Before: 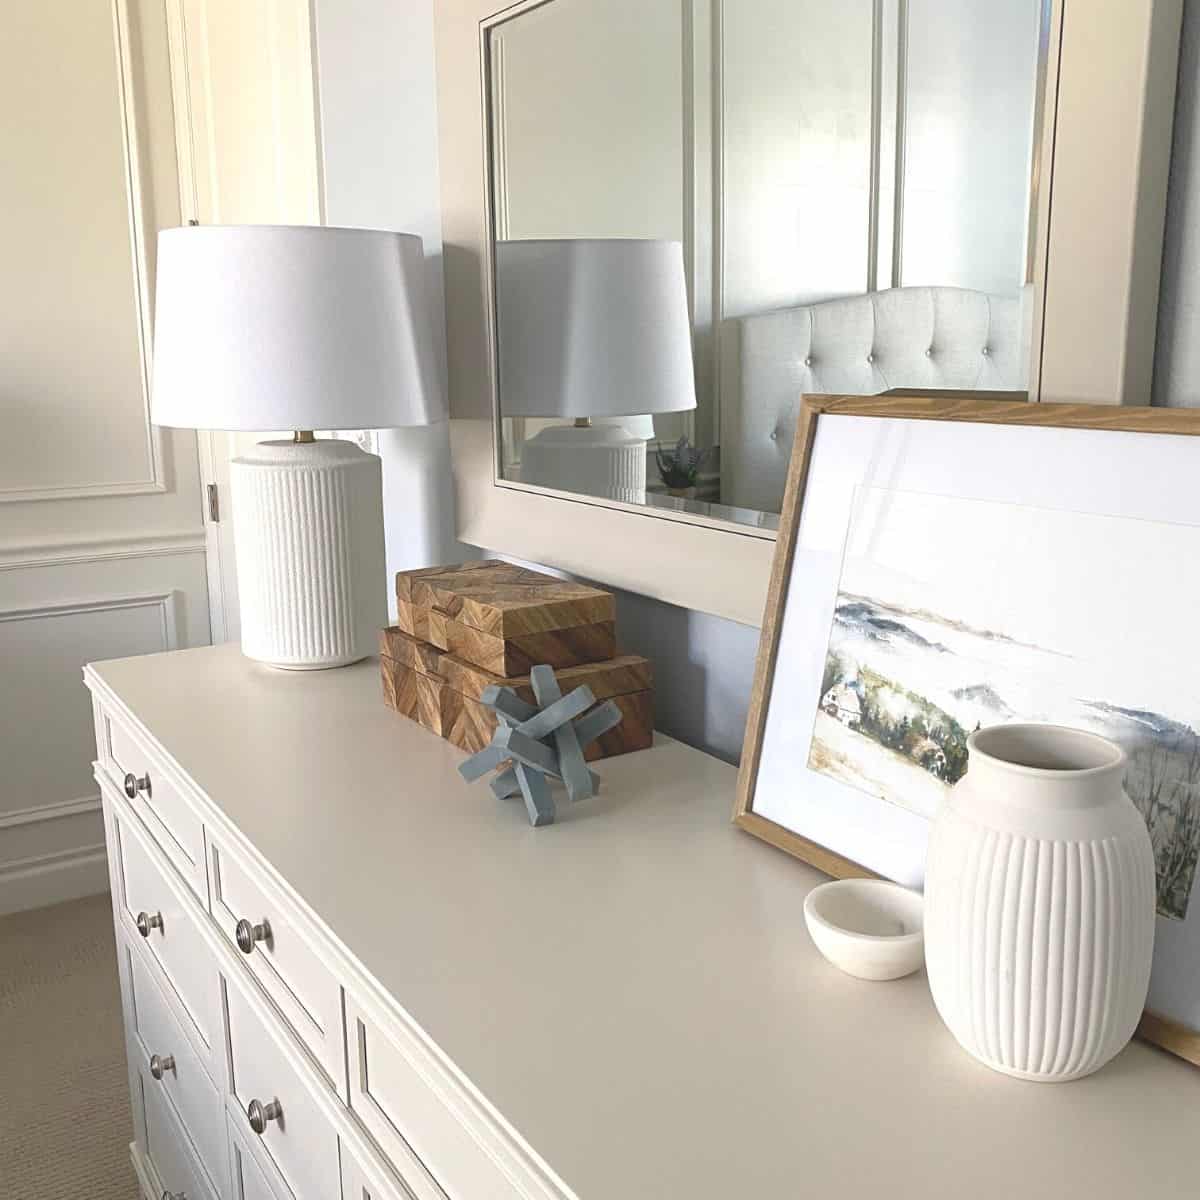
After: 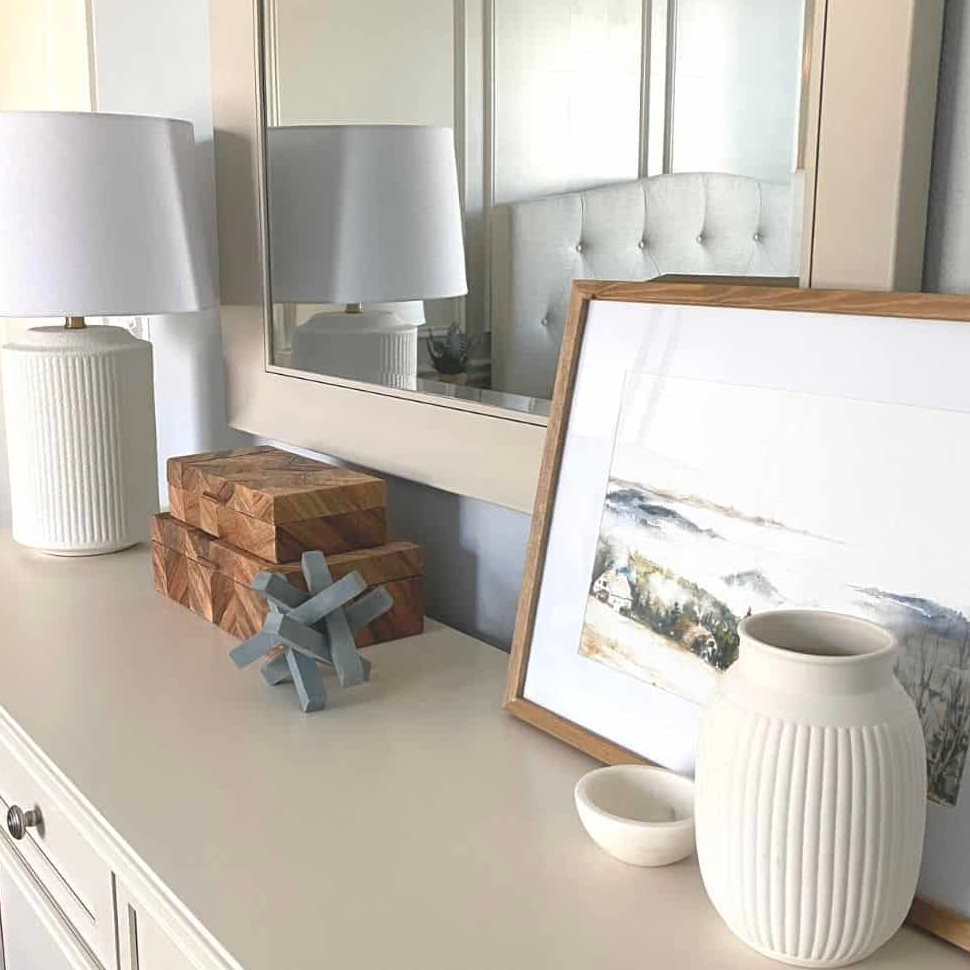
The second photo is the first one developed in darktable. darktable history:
crop: left 19.159%, top 9.58%, bottom 9.58%
color zones: curves: ch1 [(0.263, 0.53) (0.376, 0.287) (0.487, 0.512) (0.748, 0.547) (1, 0.513)]; ch2 [(0.262, 0.45) (0.751, 0.477)], mix 31.98%
